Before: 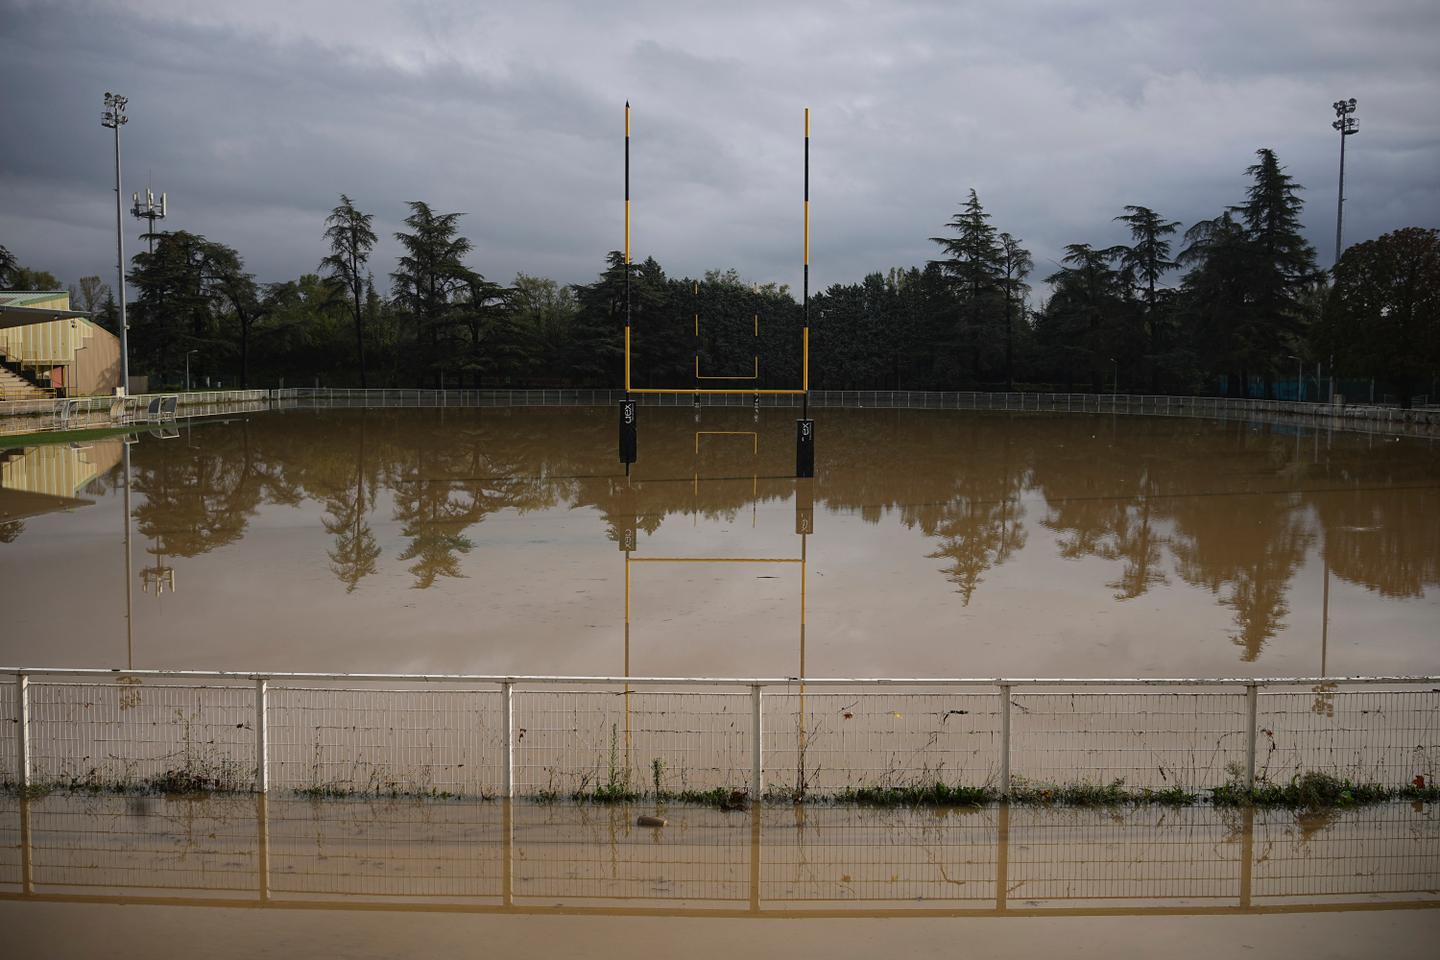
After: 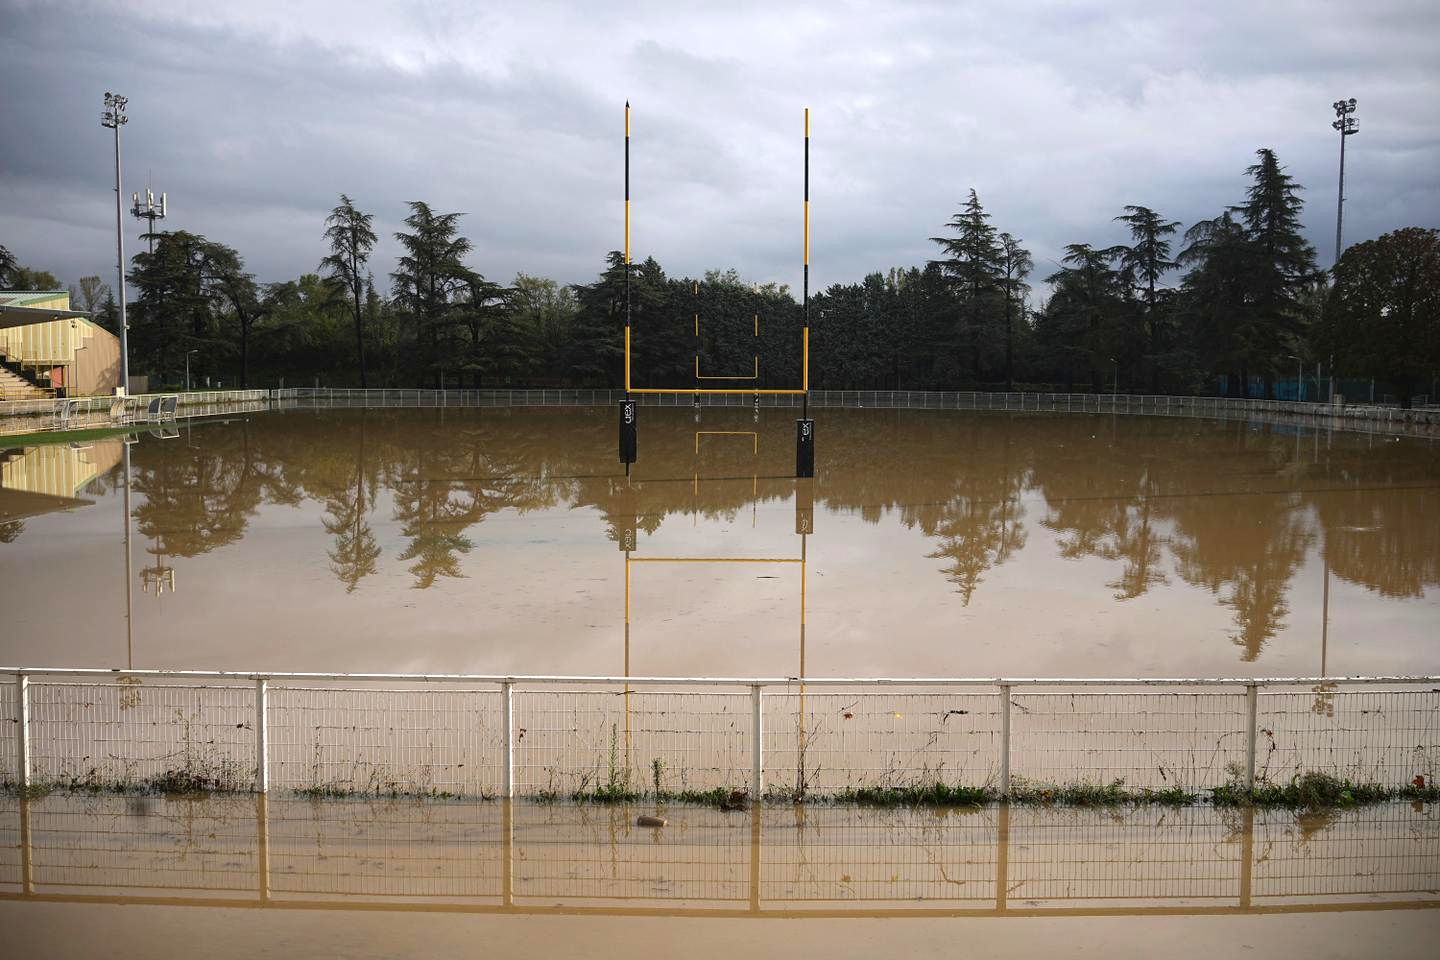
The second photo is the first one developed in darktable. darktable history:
exposure: exposure 0.738 EV, compensate highlight preservation false
